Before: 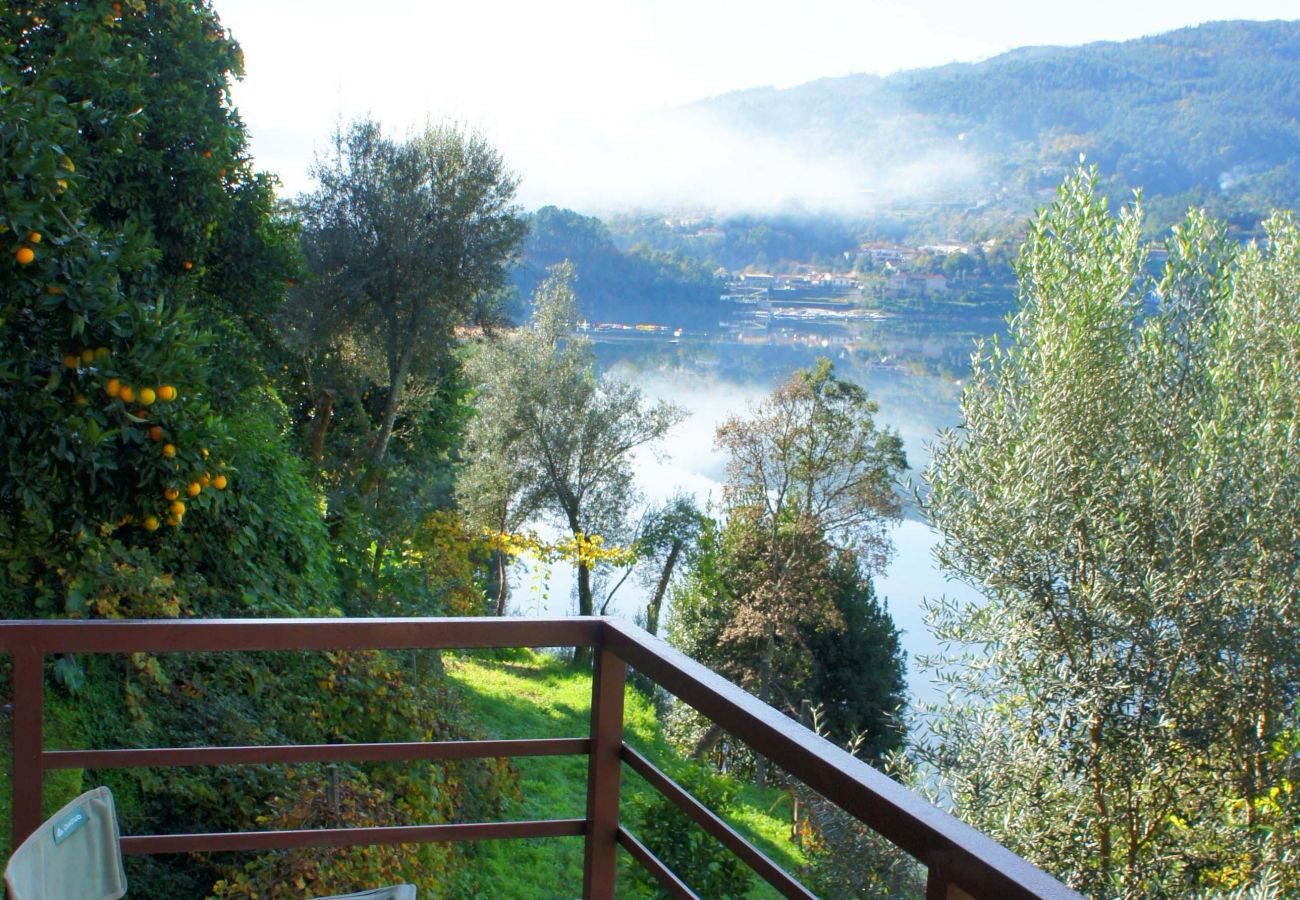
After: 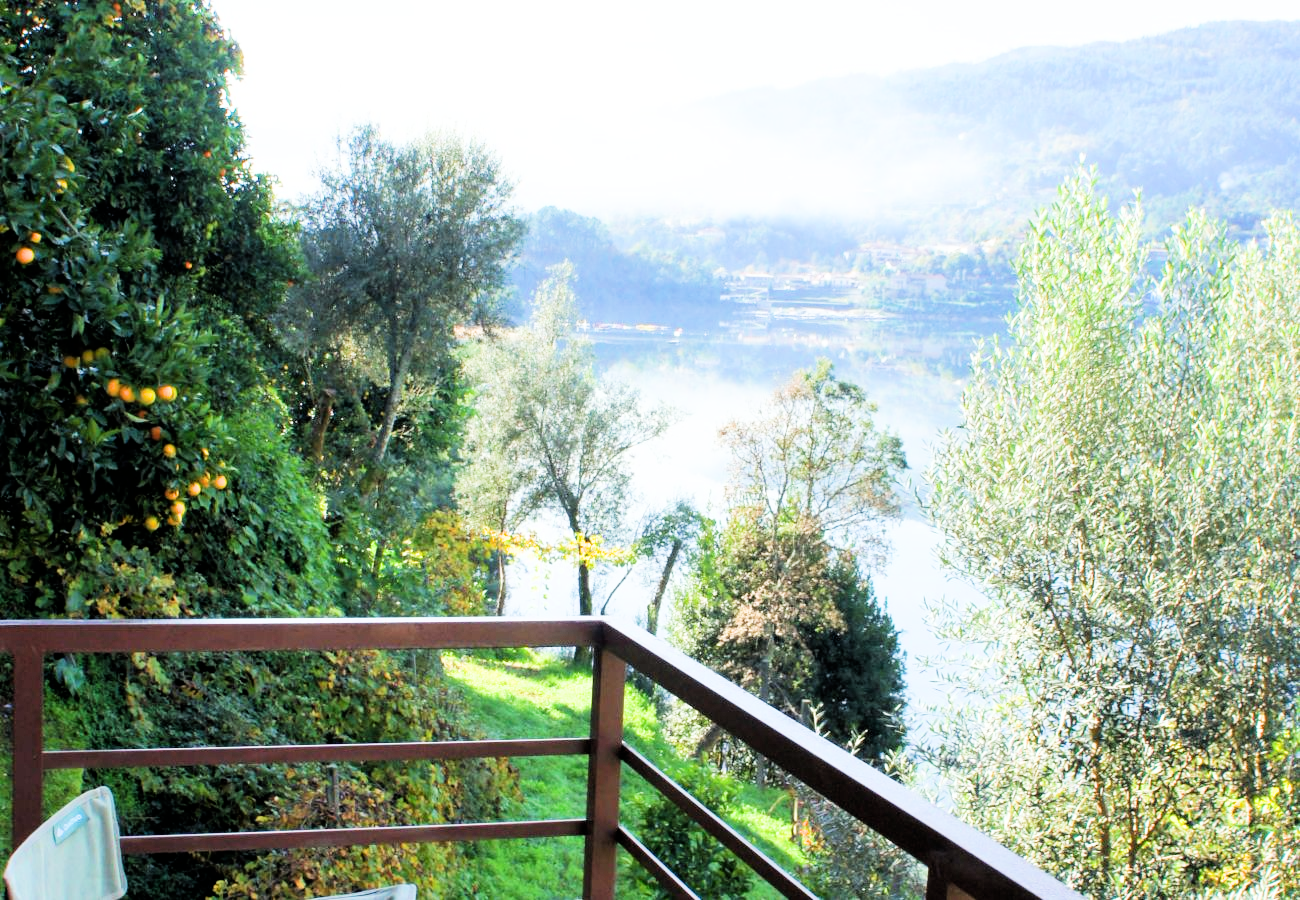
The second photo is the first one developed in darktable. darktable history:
filmic rgb: black relative exposure -5 EV, hardness 2.88, contrast 1.4, highlights saturation mix -30%
exposure: black level correction 0, exposure 1.45 EV, compensate exposure bias true, compensate highlight preservation false
